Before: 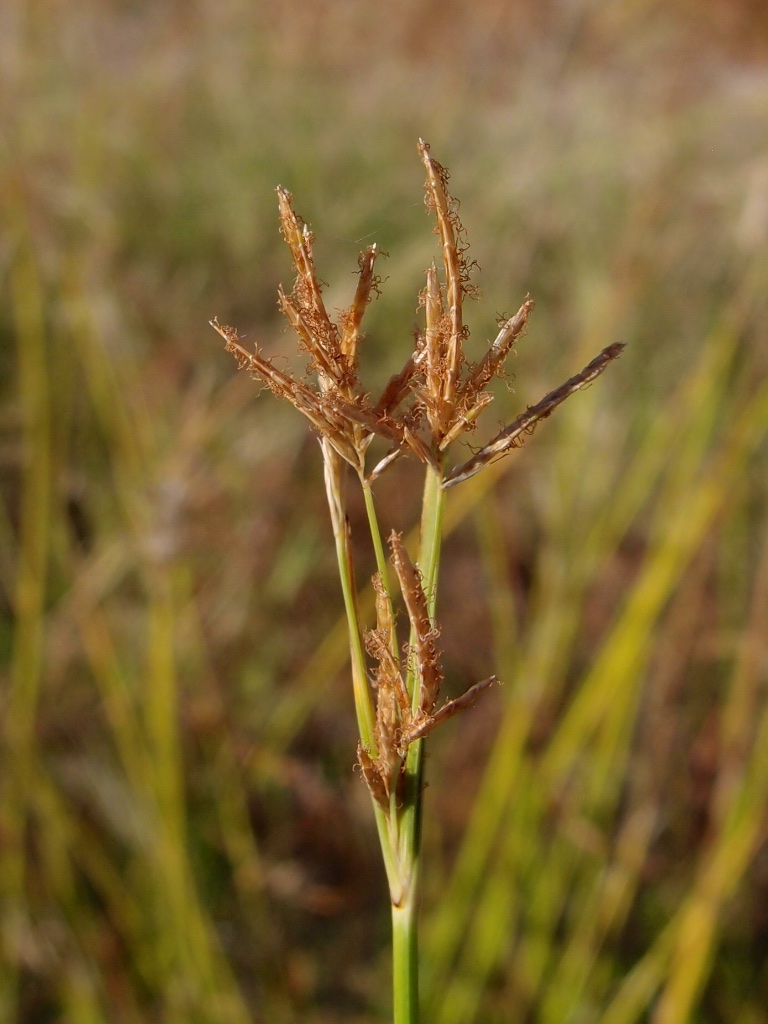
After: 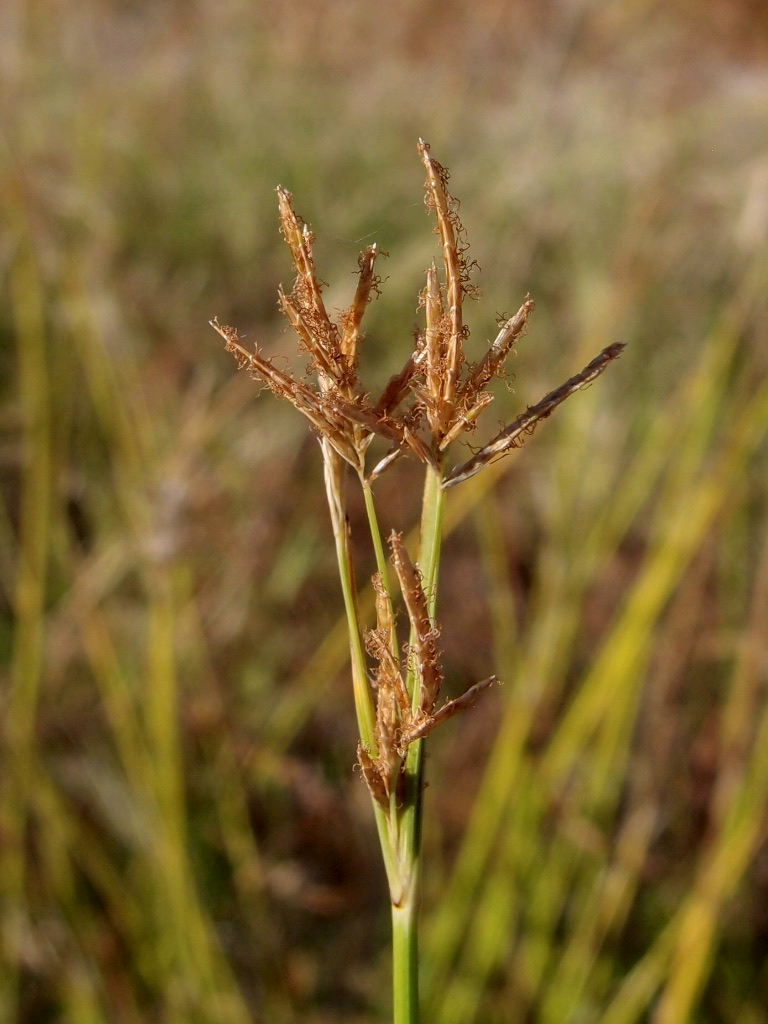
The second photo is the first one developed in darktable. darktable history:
color calibration: illuminant same as pipeline (D50), adaptation XYZ, x 0.346, y 0.358, temperature 5018.44 K
local contrast: on, module defaults
